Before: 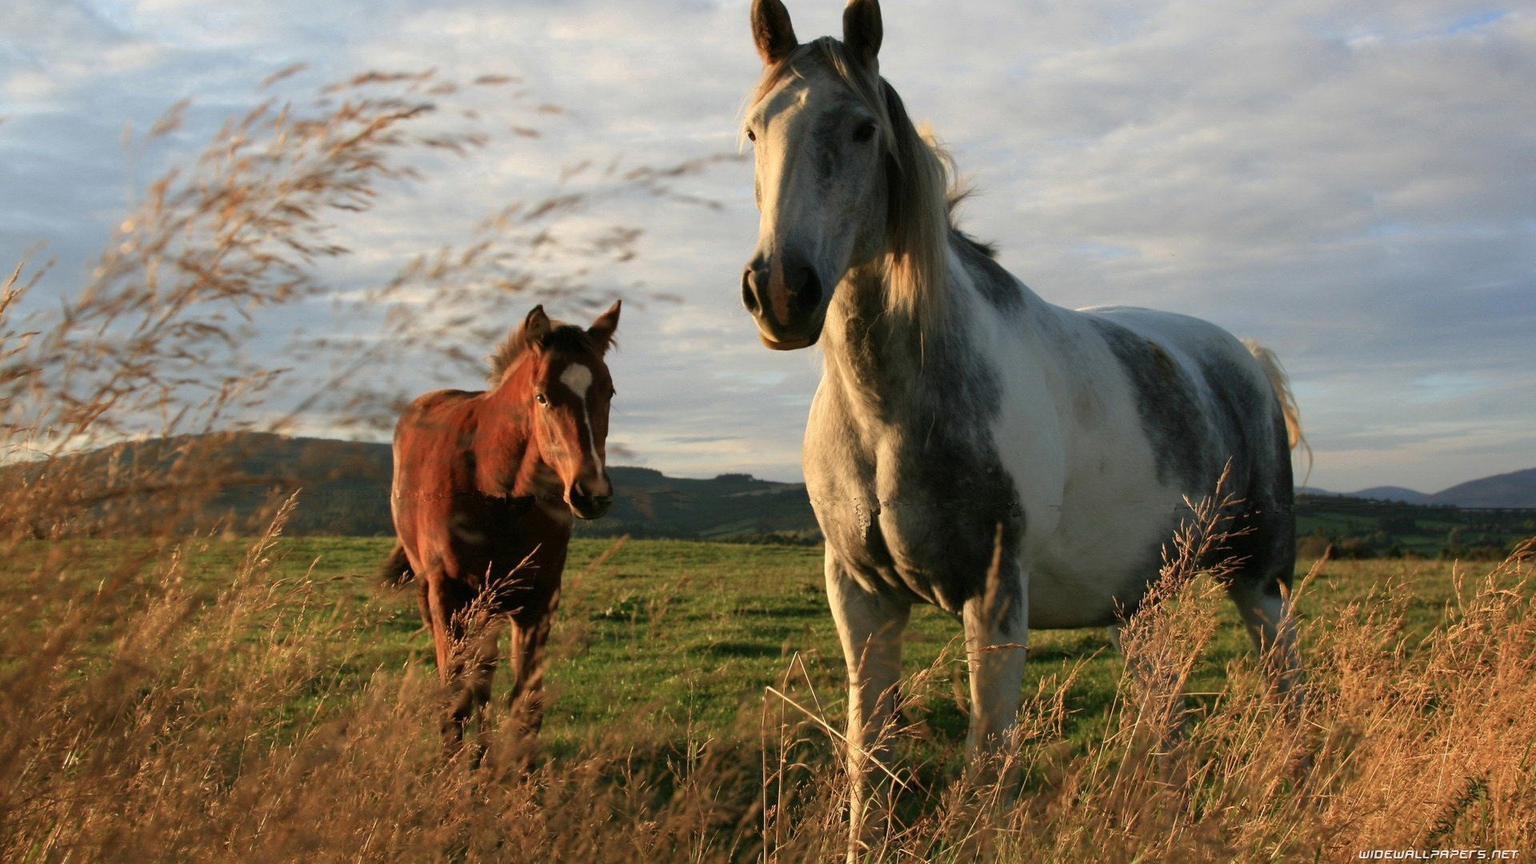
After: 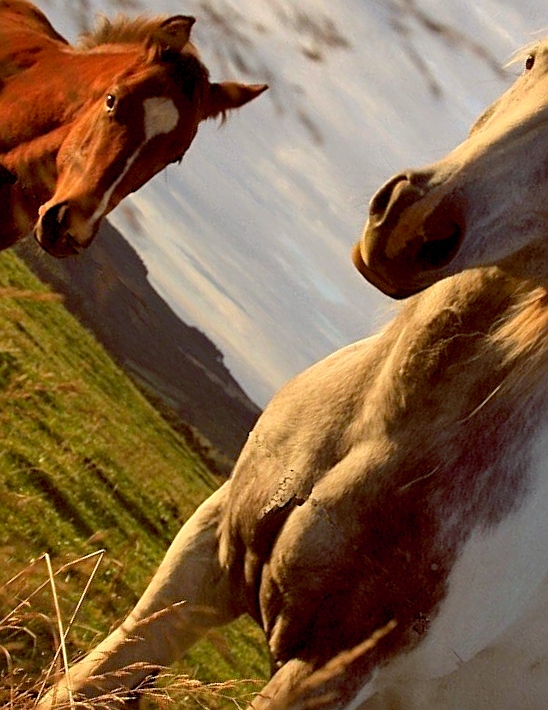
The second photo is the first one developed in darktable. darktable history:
sharpen: on, module defaults
color balance rgb: global offset › luminance -0.224%, global offset › chroma 0.273%, linear chroma grading › global chroma 14.893%, perceptual saturation grading › global saturation 0.799%
crop and rotate: angle -46.17°, top 16.077%, right 0.825%, bottom 11.621%
shadows and highlights: highlights color adjustment 45.92%, soften with gaussian
